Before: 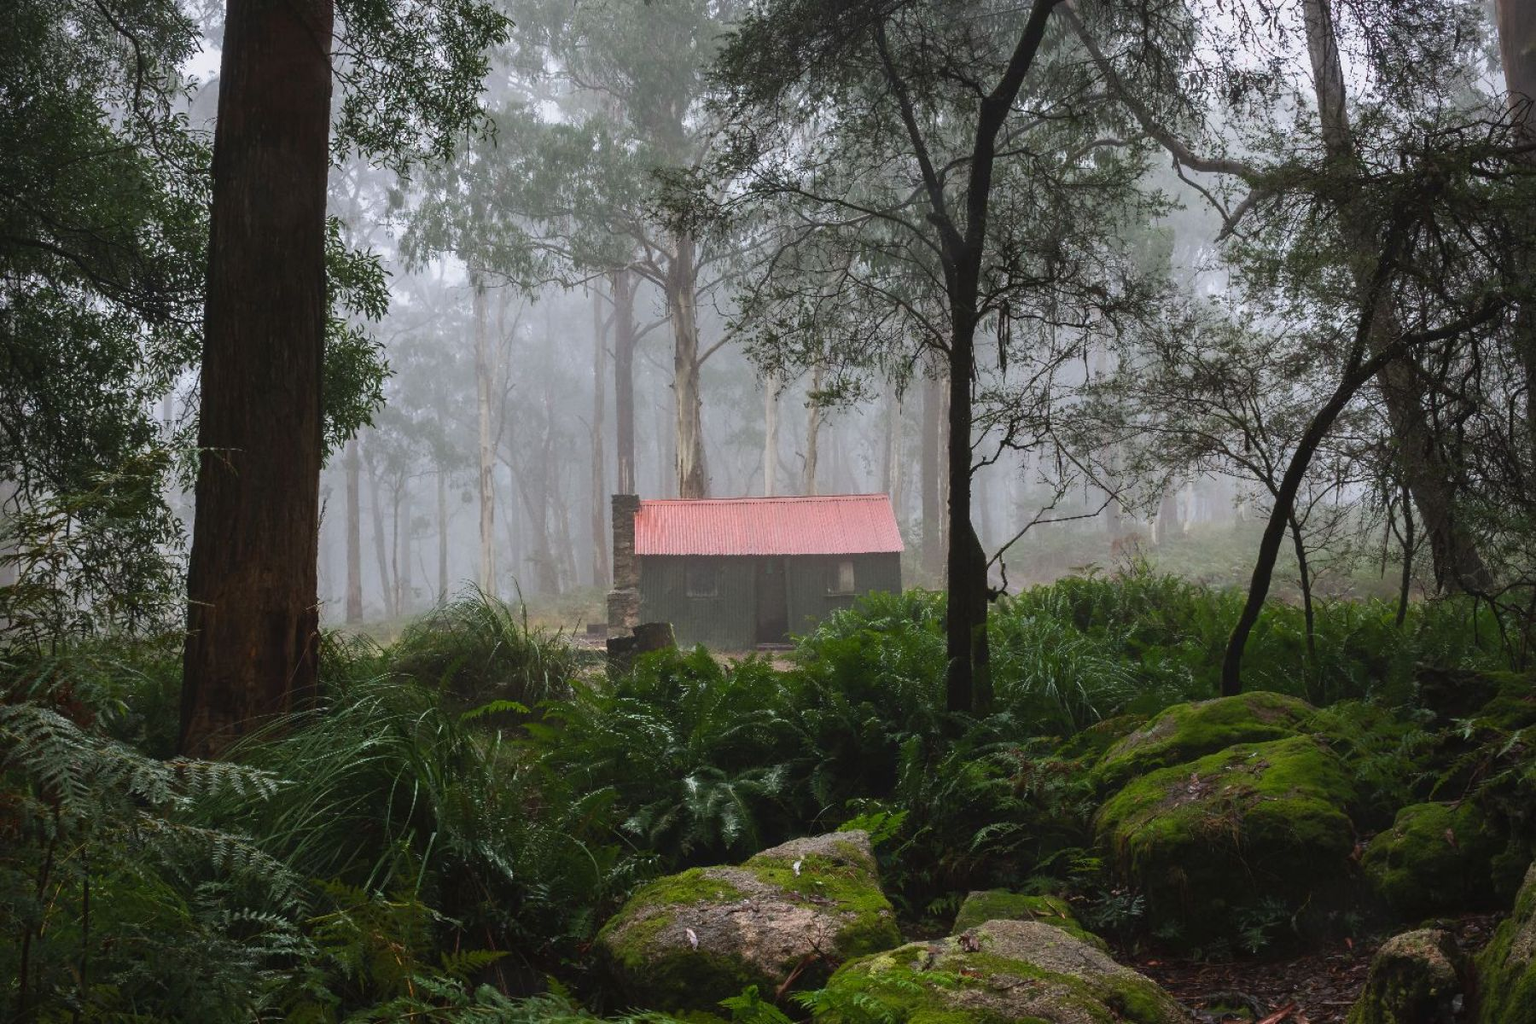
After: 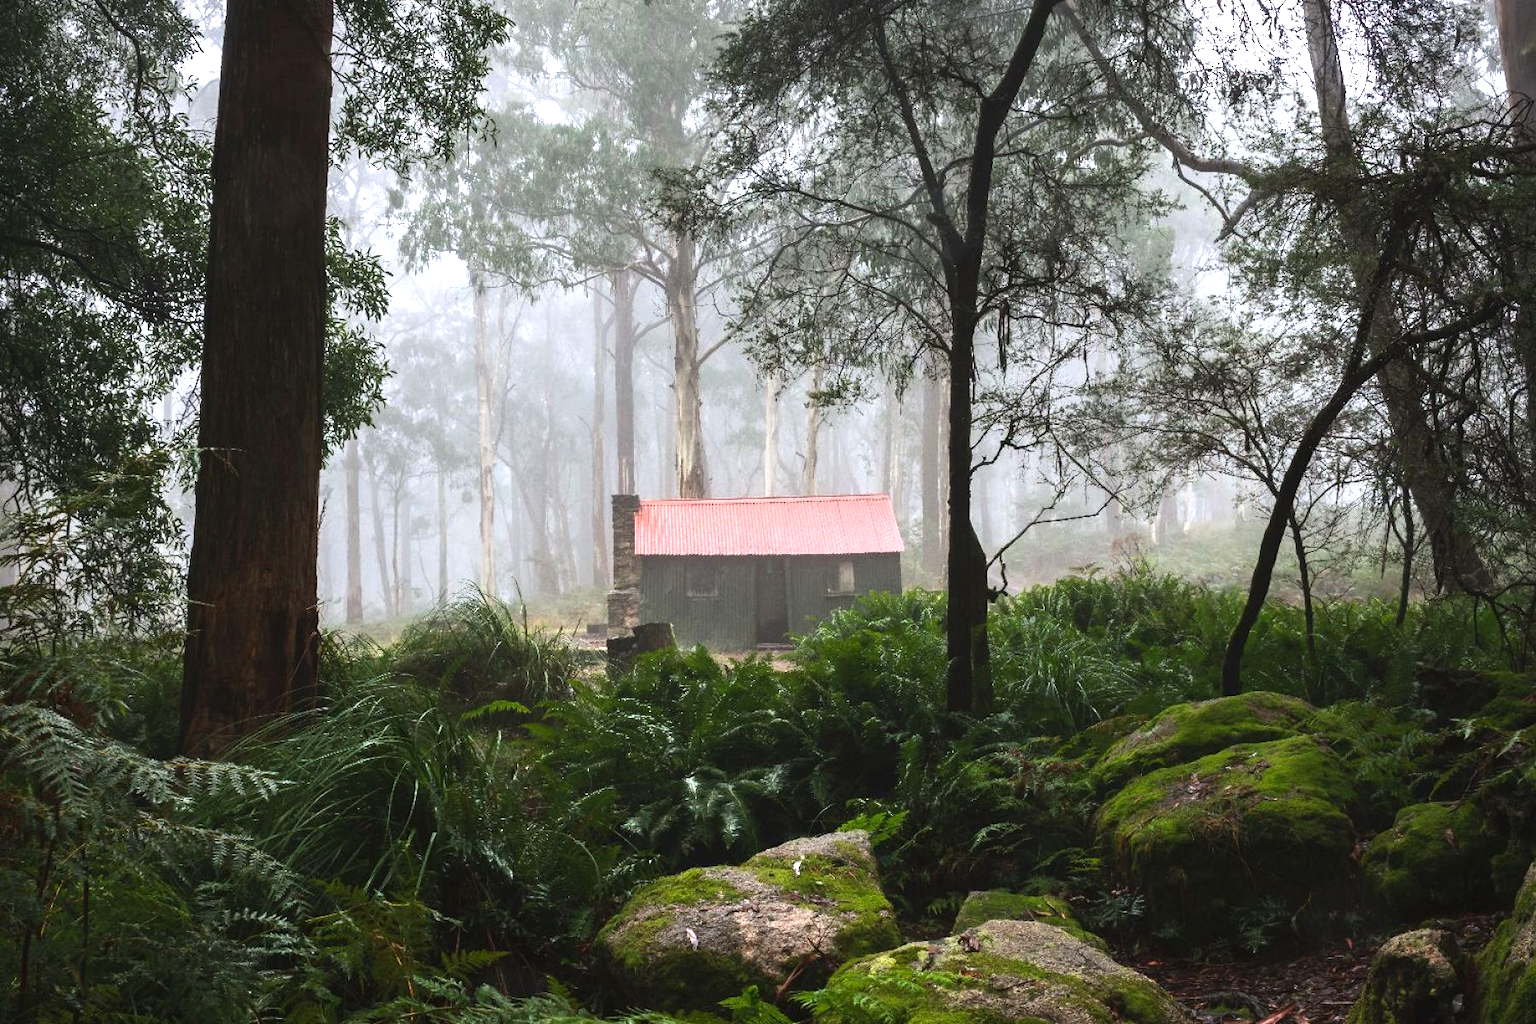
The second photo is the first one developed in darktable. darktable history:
tone equalizer: -8 EV -0.417 EV, -7 EV -0.389 EV, -6 EV -0.333 EV, -5 EV -0.222 EV, -3 EV 0.222 EV, -2 EV 0.333 EV, -1 EV 0.389 EV, +0 EV 0.417 EV, edges refinement/feathering 500, mask exposure compensation -1.57 EV, preserve details no
exposure: exposure 0.6 EV, compensate highlight preservation false
